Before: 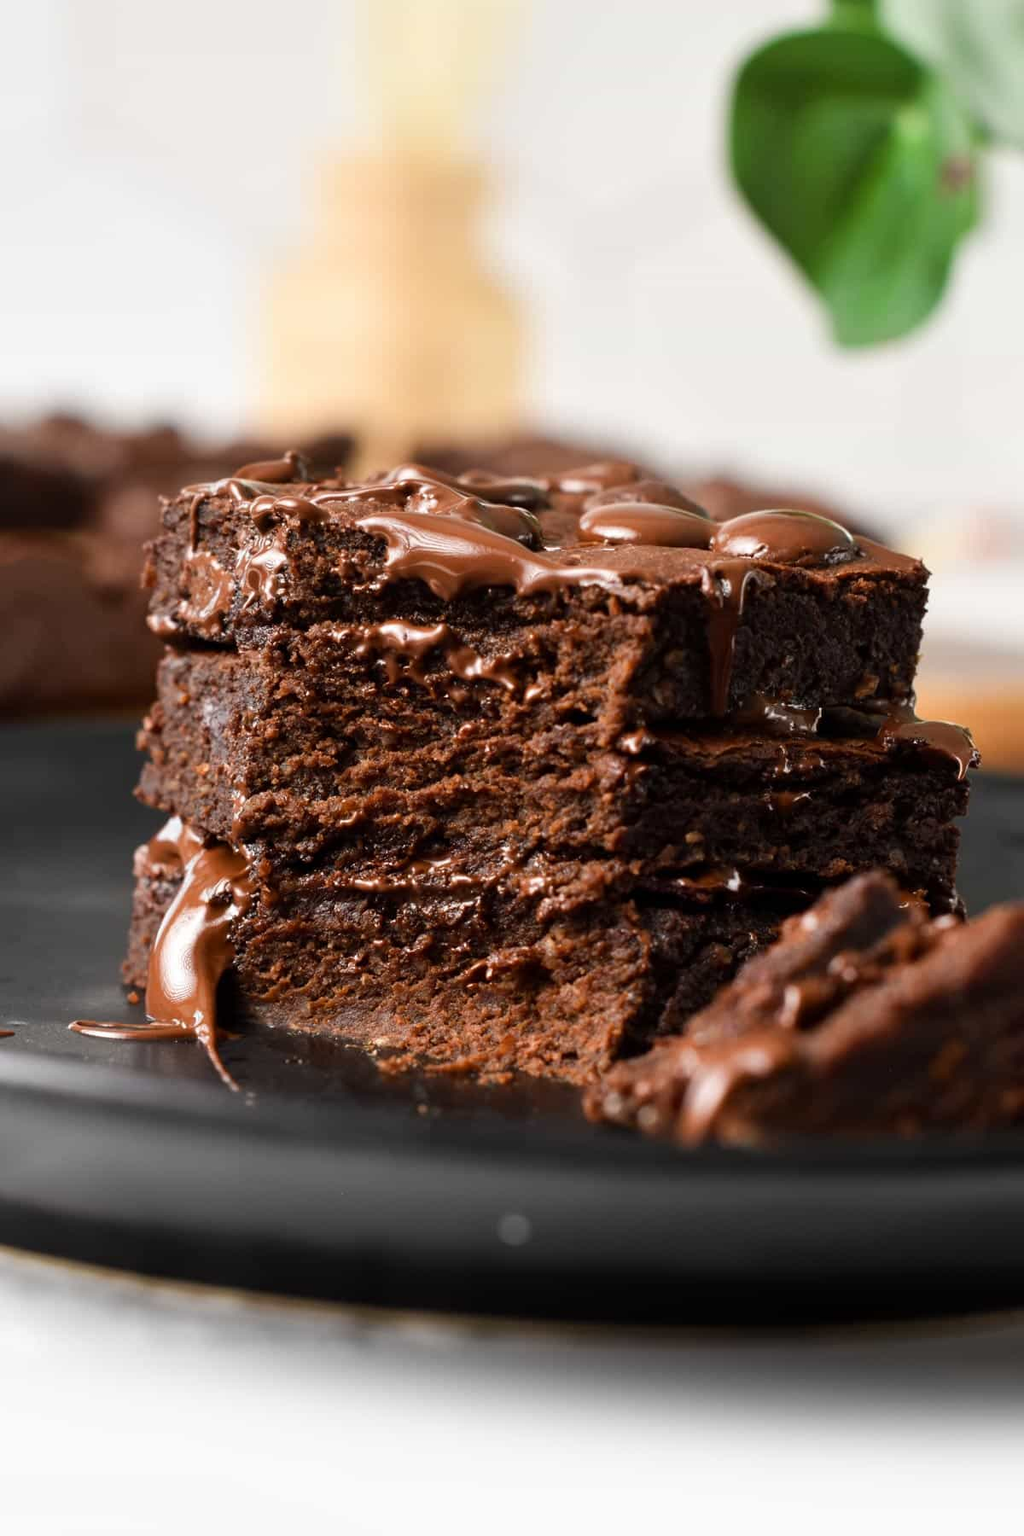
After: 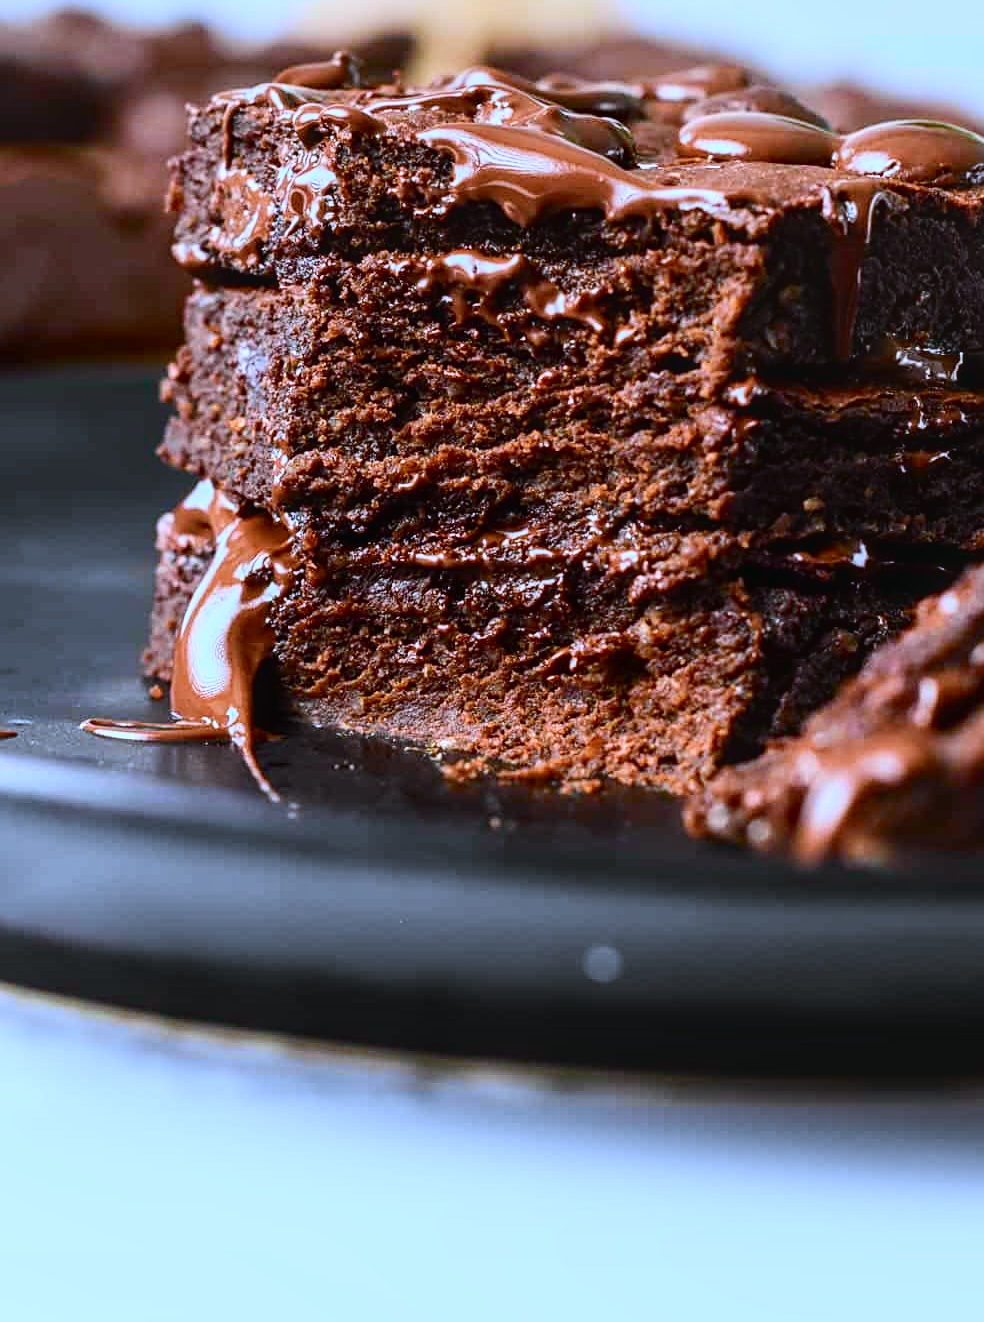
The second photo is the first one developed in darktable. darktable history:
white balance: red 0.871, blue 1.249
exposure: black level correction 0.001, compensate highlight preservation false
local contrast: on, module defaults
crop: top 26.531%, right 17.959%
contrast brightness saturation: contrast -0.1, saturation -0.1
sharpen: on, module defaults
tone curve: curves: ch0 [(0, 0.003) (0.044, 0.025) (0.12, 0.089) (0.197, 0.168) (0.281, 0.273) (0.468, 0.548) (0.583, 0.691) (0.701, 0.815) (0.86, 0.922) (1, 0.982)]; ch1 [(0, 0) (0.232, 0.214) (0.404, 0.376) (0.461, 0.425) (0.493, 0.481) (0.501, 0.5) (0.517, 0.524) (0.55, 0.585) (0.598, 0.651) (0.671, 0.735) (0.796, 0.85) (1, 1)]; ch2 [(0, 0) (0.249, 0.216) (0.357, 0.317) (0.448, 0.432) (0.478, 0.492) (0.498, 0.499) (0.517, 0.527) (0.537, 0.564) (0.569, 0.617) (0.61, 0.659) (0.706, 0.75) (0.808, 0.809) (0.991, 0.968)], color space Lab, independent channels, preserve colors none
